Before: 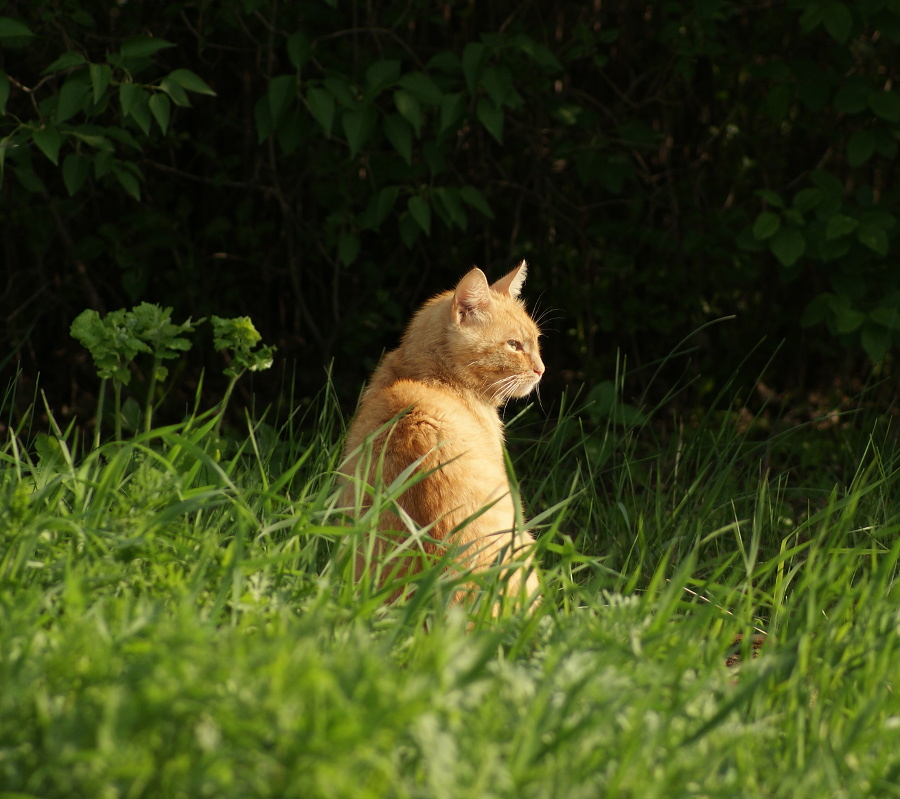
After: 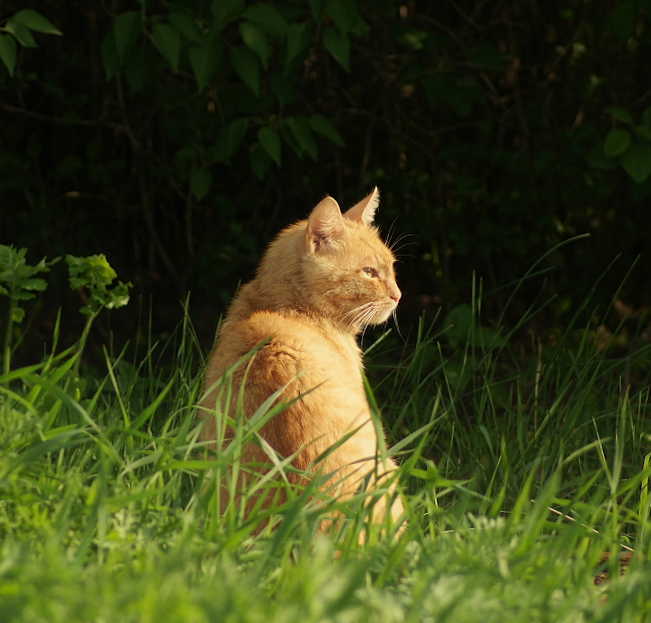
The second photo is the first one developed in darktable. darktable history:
velvia: on, module defaults
crop and rotate: left 17.046%, top 10.659%, right 12.989%, bottom 14.553%
rotate and perspective: rotation -2.29°, automatic cropping off
contrast equalizer: y [[0.439, 0.44, 0.442, 0.457, 0.493, 0.498], [0.5 ×6], [0.5 ×6], [0 ×6], [0 ×6]], mix 0.59
